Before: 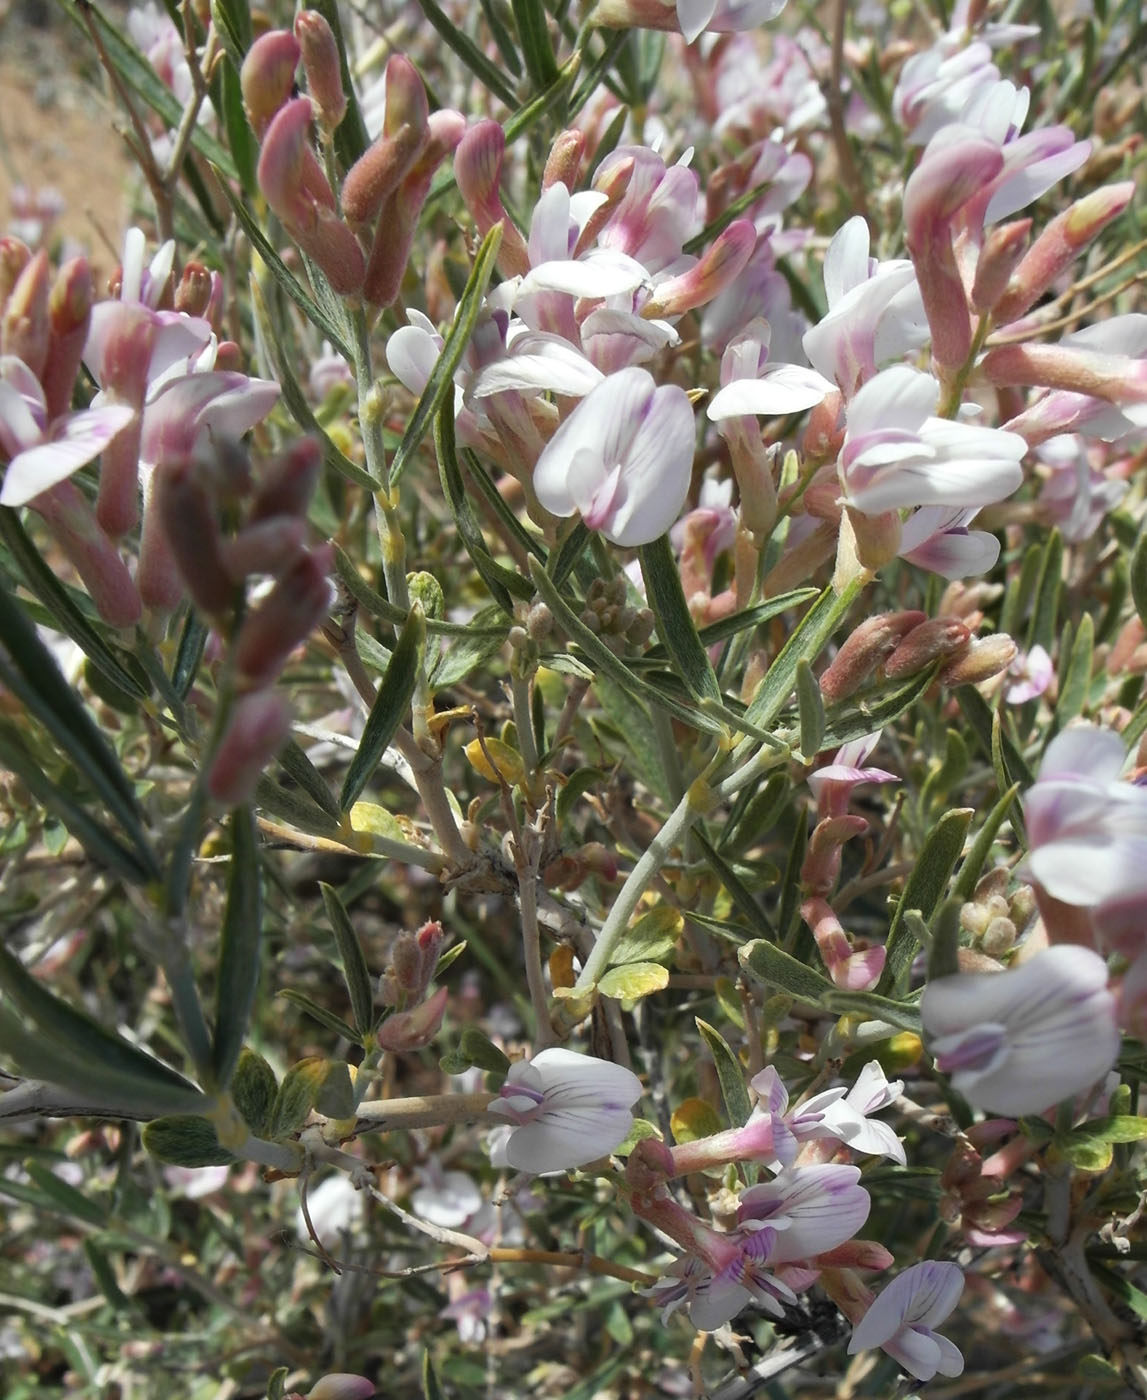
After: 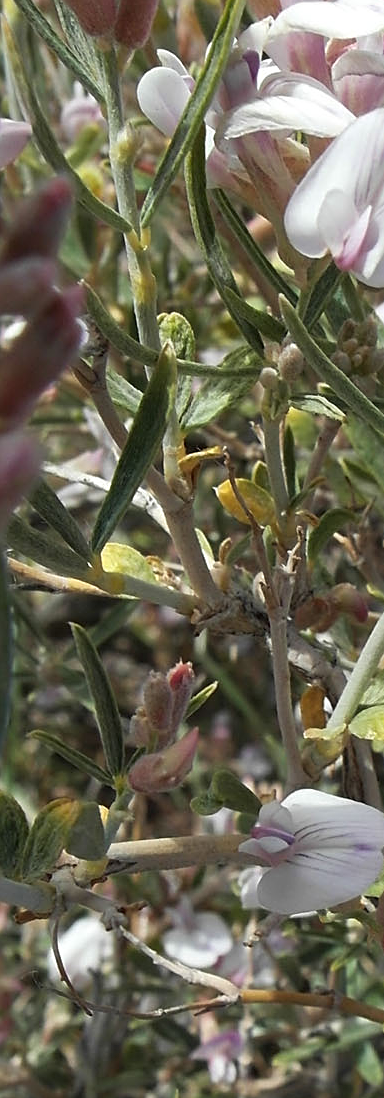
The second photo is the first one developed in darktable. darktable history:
crop and rotate: left 21.77%, top 18.528%, right 44.676%, bottom 2.997%
sharpen: on, module defaults
